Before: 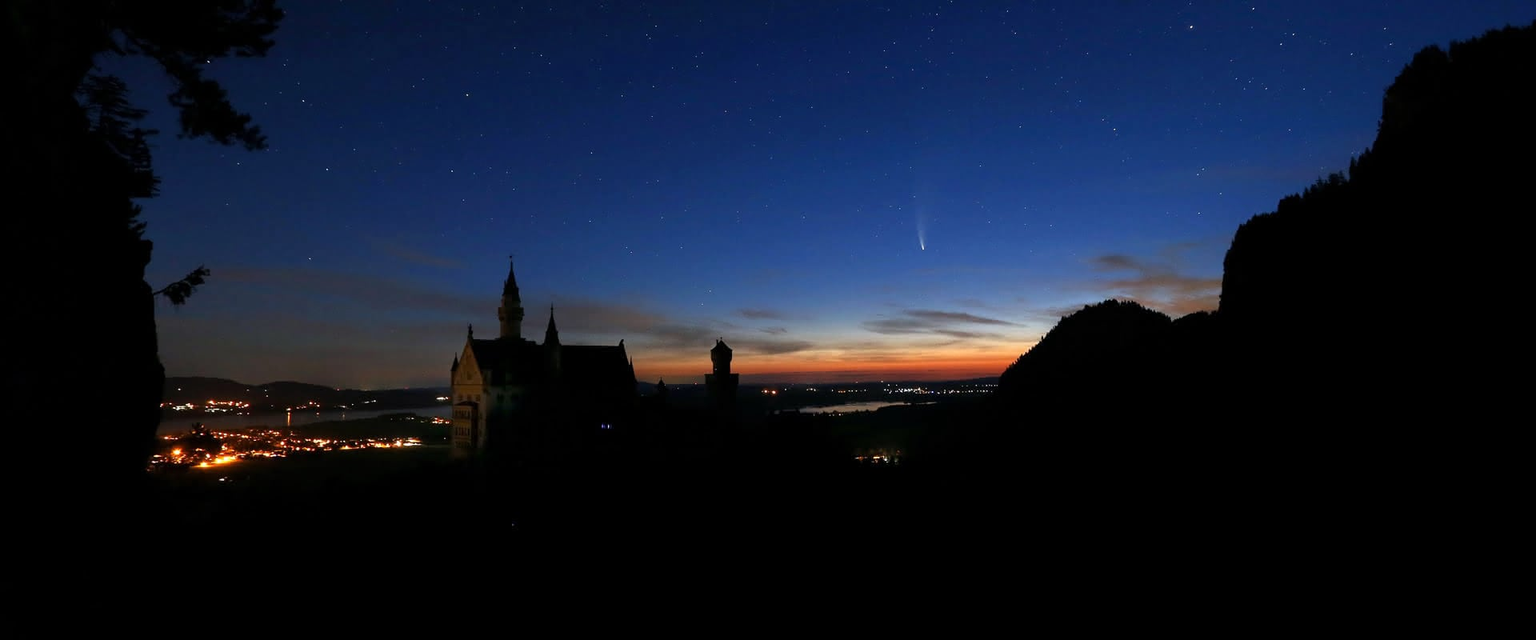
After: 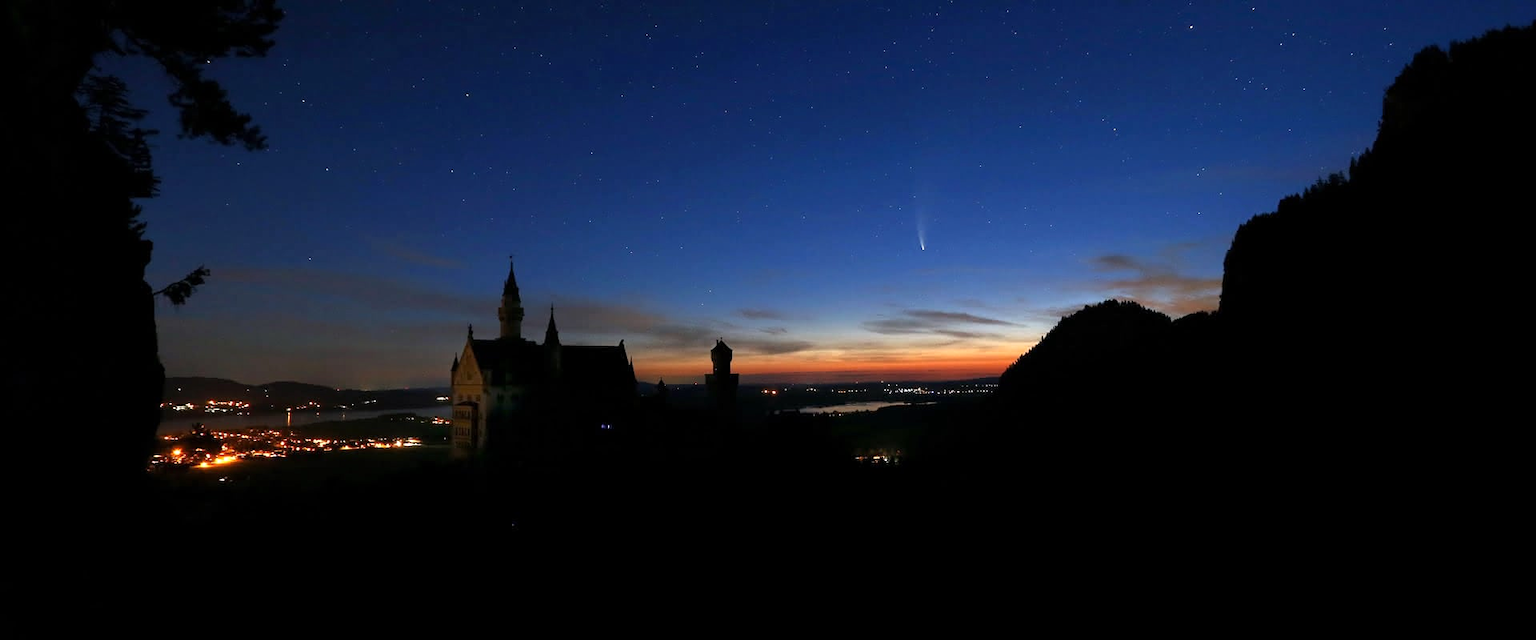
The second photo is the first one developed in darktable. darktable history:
exposure: exposure 0.188 EV, compensate exposure bias true, compensate highlight preservation false
